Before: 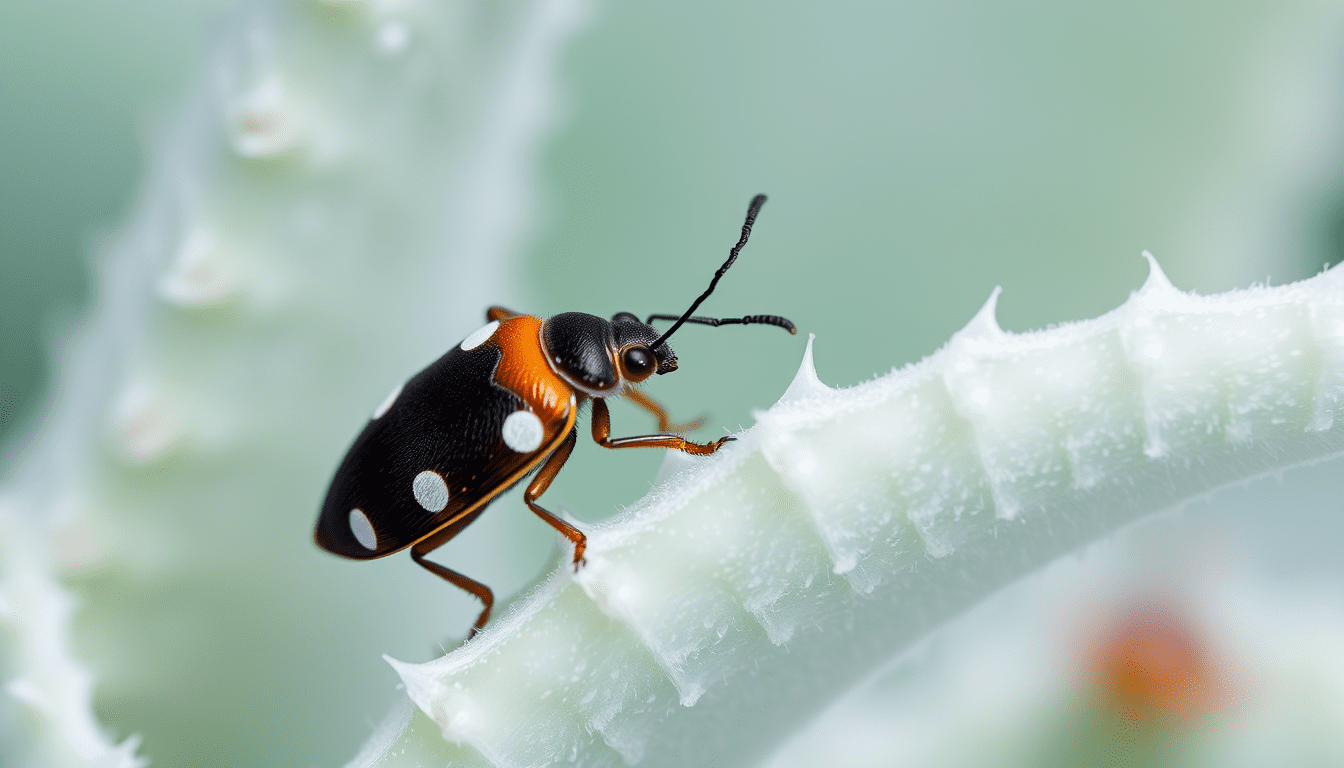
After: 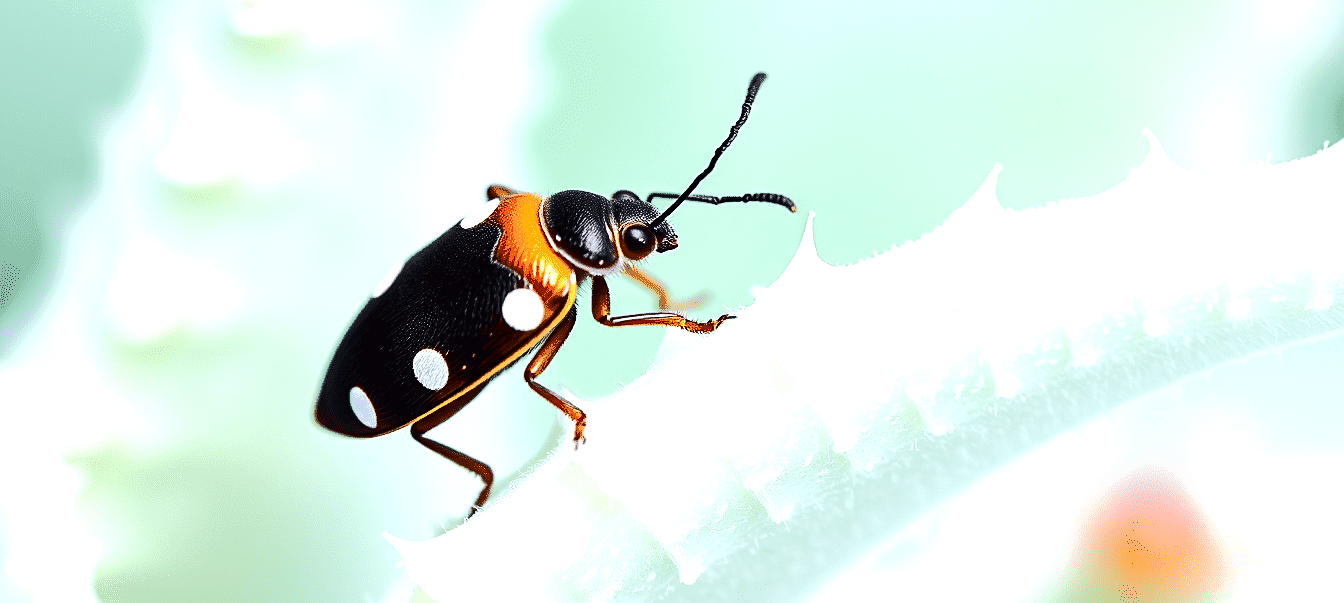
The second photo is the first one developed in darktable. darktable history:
sharpen: radius 1.86, amount 0.409, threshold 1.577
crop and rotate: top 15.971%, bottom 5.424%
exposure: black level correction 0, exposure 1.106 EV, compensate exposure bias true, compensate highlight preservation false
tone equalizer: on, module defaults
tone curve: curves: ch0 [(0, 0) (0.003, 0.006) (0.011, 0.006) (0.025, 0.008) (0.044, 0.014) (0.069, 0.02) (0.1, 0.025) (0.136, 0.037) (0.177, 0.053) (0.224, 0.086) (0.277, 0.13) (0.335, 0.189) (0.399, 0.253) (0.468, 0.375) (0.543, 0.521) (0.623, 0.671) (0.709, 0.789) (0.801, 0.841) (0.898, 0.889) (1, 1)], color space Lab, independent channels, preserve colors none
